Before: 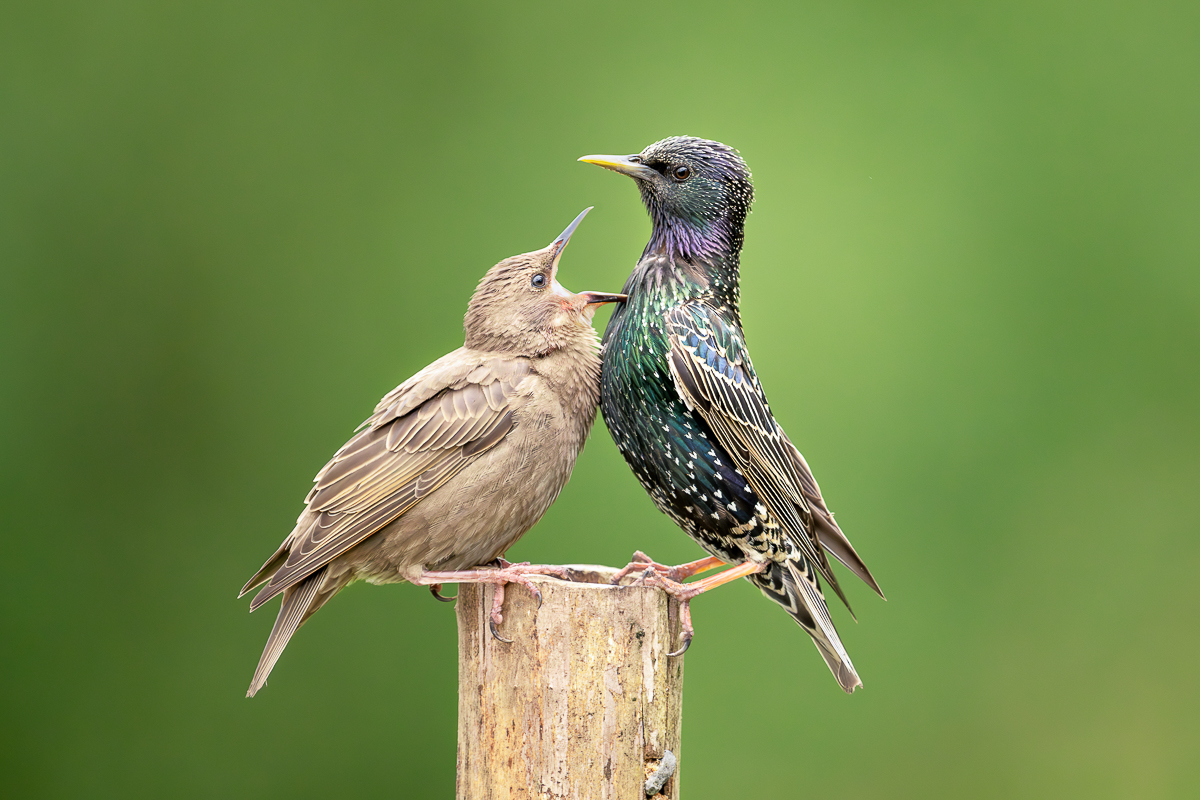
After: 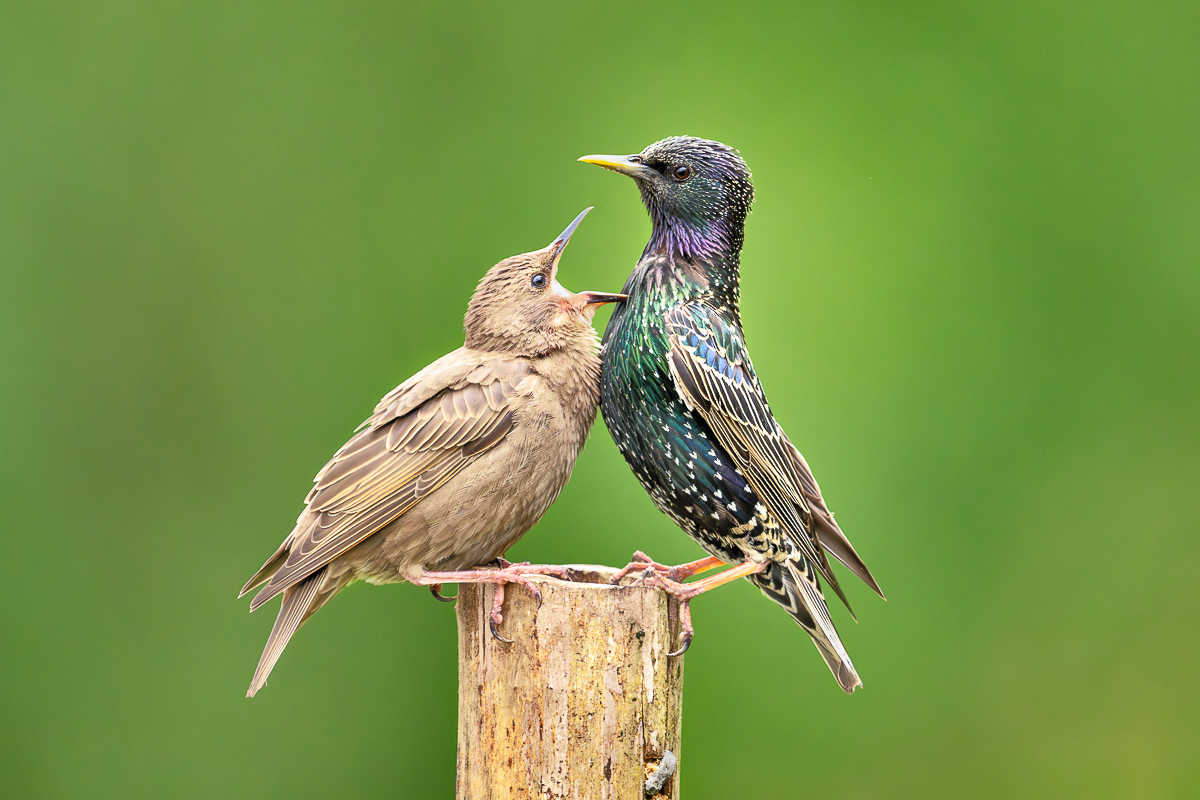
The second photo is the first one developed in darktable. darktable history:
shadows and highlights: shadows 24.46, highlights -76.58, soften with gaussian
contrast brightness saturation: contrast 0.098, brightness 0.314, saturation 0.149
